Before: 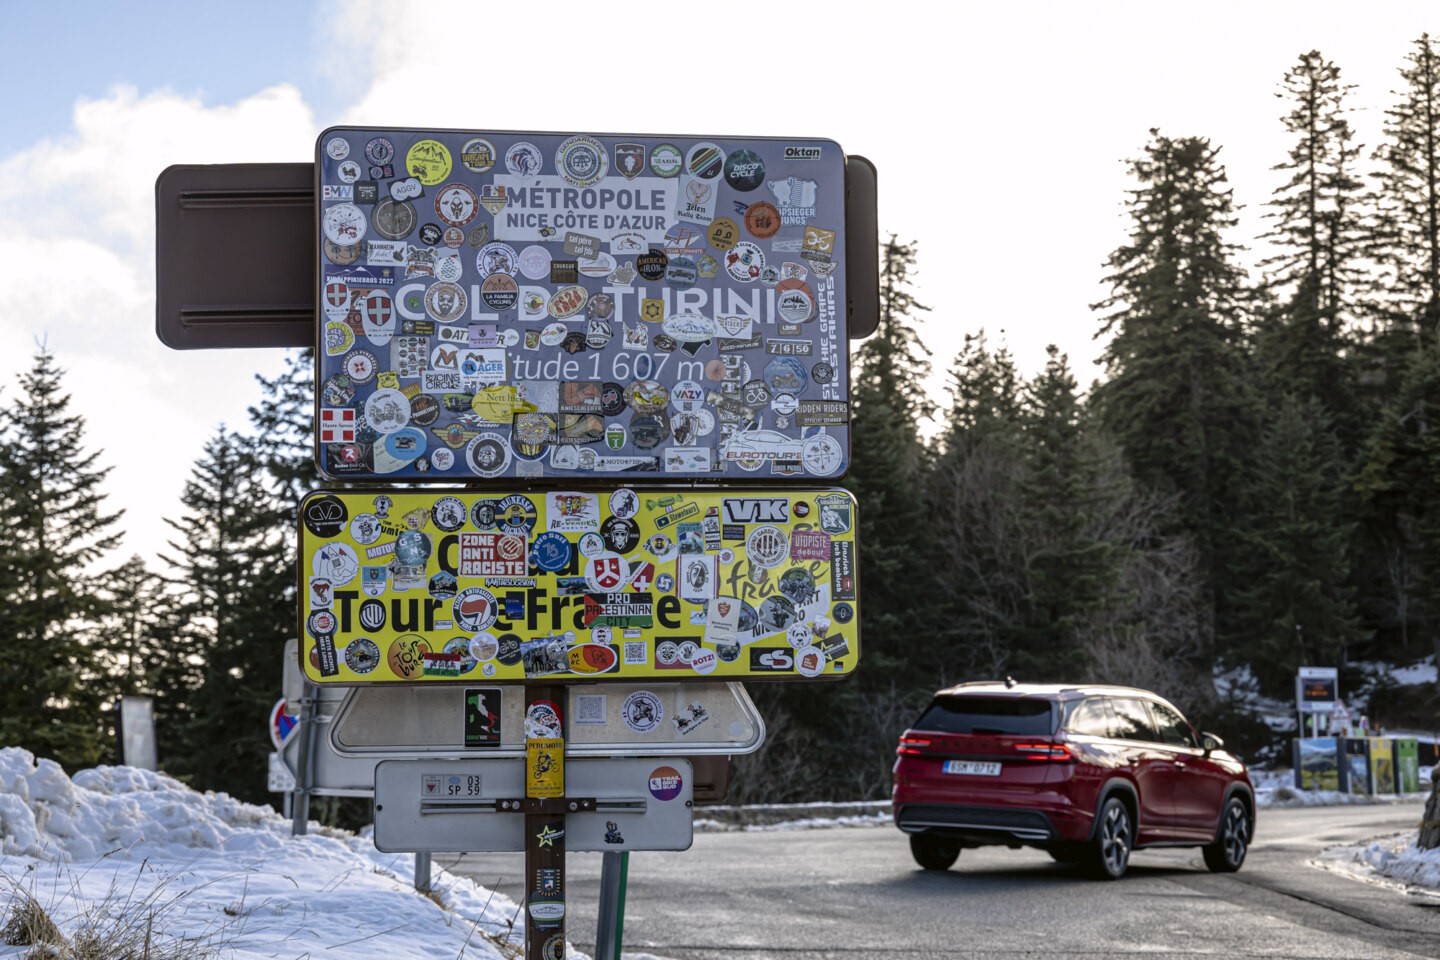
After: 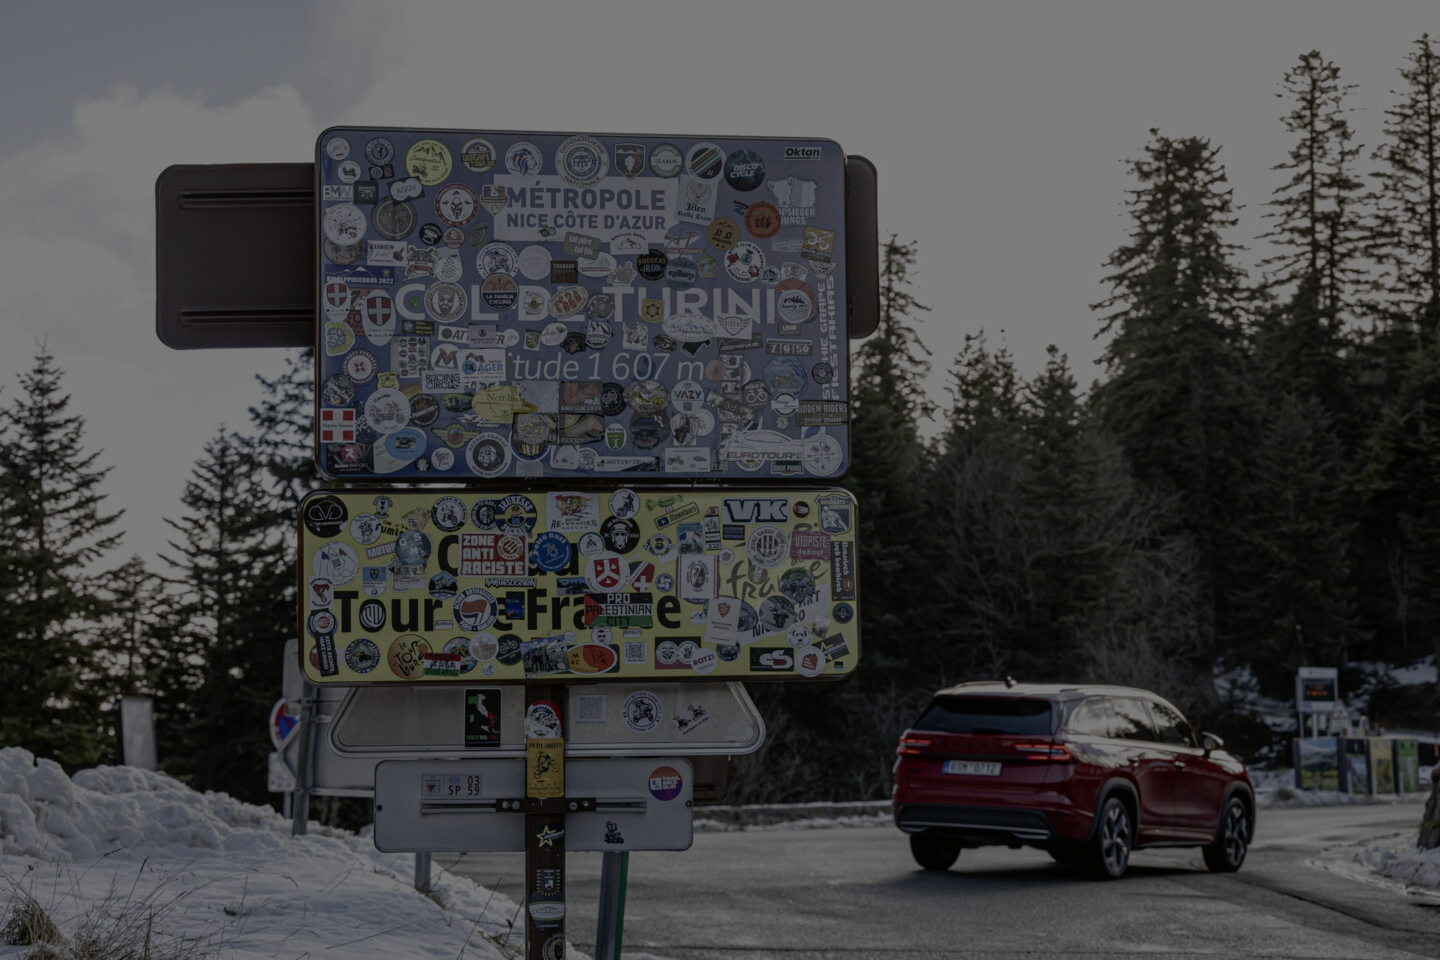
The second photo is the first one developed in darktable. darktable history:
color balance rgb: linear chroma grading › global chroma 0.335%, perceptual saturation grading › global saturation -11.068%, perceptual saturation grading › highlights -26.258%, perceptual saturation grading › shadows 20.635%, perceptual brilliance grading › global brilliance -47.709%
